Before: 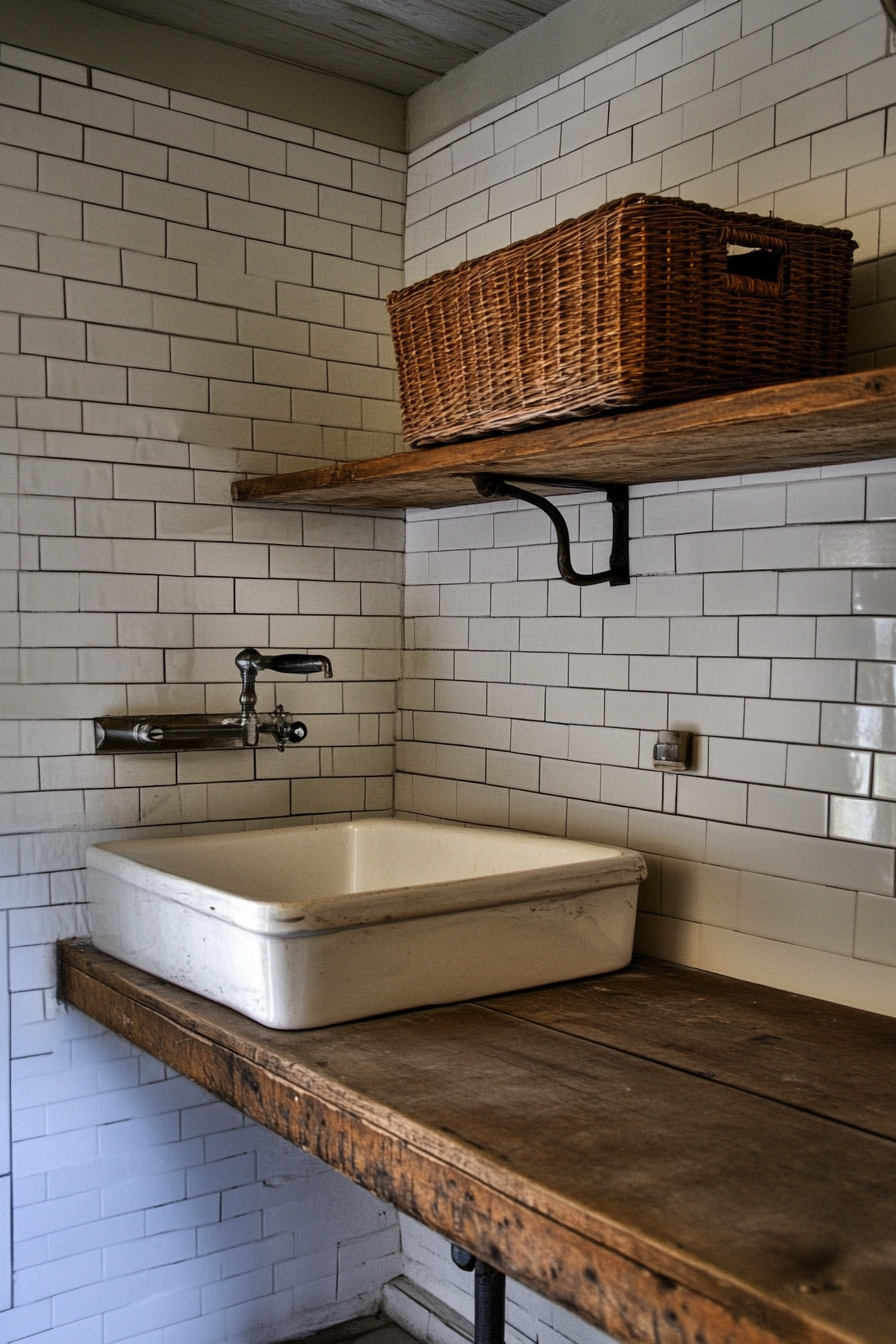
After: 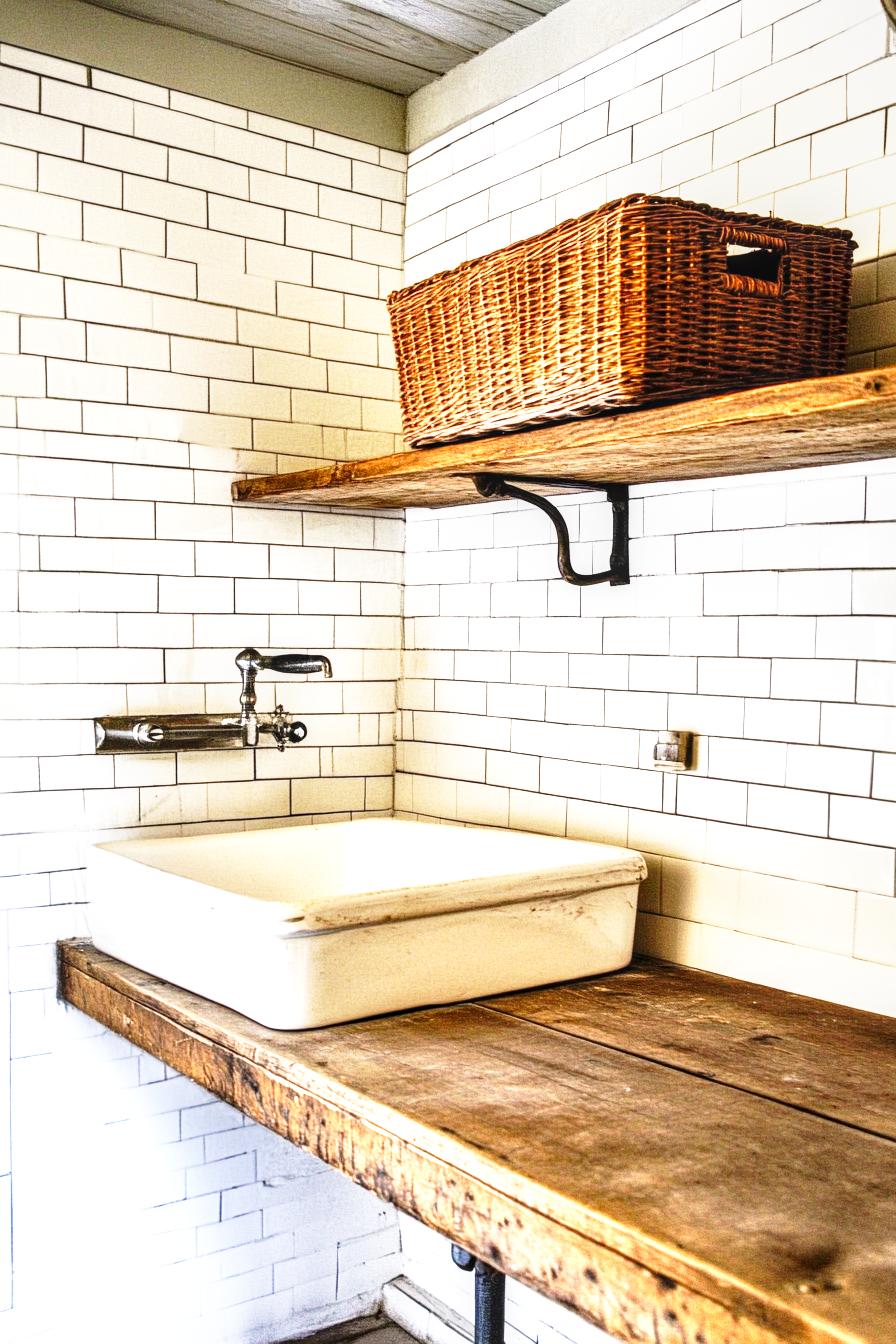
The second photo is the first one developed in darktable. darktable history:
levels: mode automatic, levels [0.182, 0.542, 0.902]
local contrast: on, module defaults
exposure: black level correction 0.001, exposure 1.736 EV, compensate exposure bias true, compensate highlight preservation false
base curve: curves: ch0 [(0, 0) (0.026, 0.03) (0.109, 0.232) (0.351, 0.748) (0.669, 0.968) (1, 1)], preserve colors none
